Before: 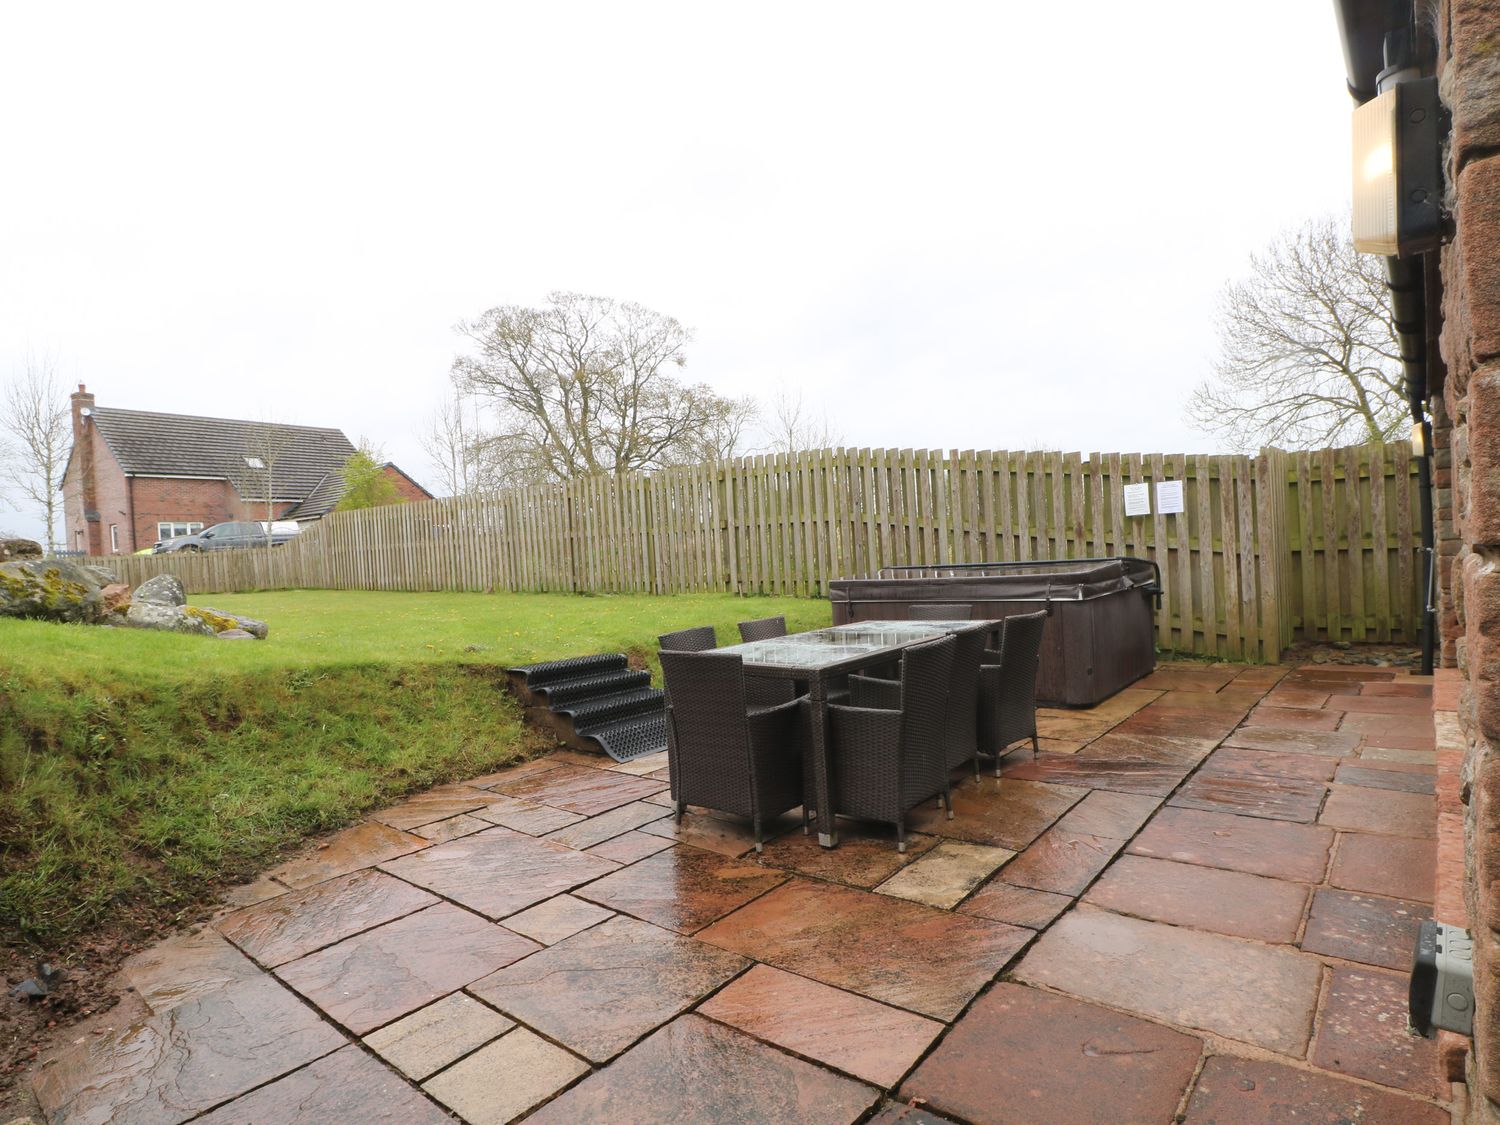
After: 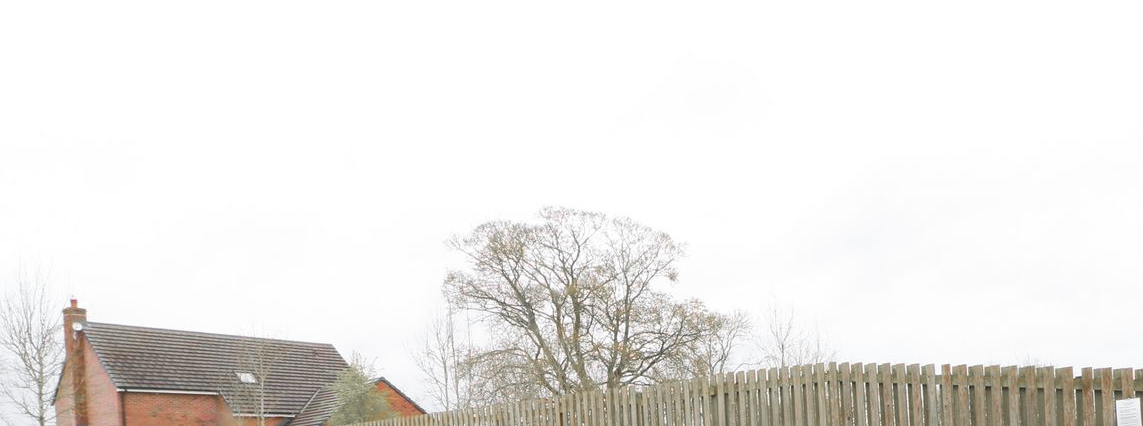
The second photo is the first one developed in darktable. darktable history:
color zones: curves: ch1 [(0, 0.638) (0.193, 0.442) (0.286, 0.15) (0.429, 0.14) (0.571, 0.142) (0.714, 0.154) (0.857, 0.175) (1, 0.638)]
crop: left 0.55%, top 7.642%, right 23.229%, bottom 54.486%
shadows and highlights: shadows 42.93, highlights 7.36
velvia: strength 44.82%
